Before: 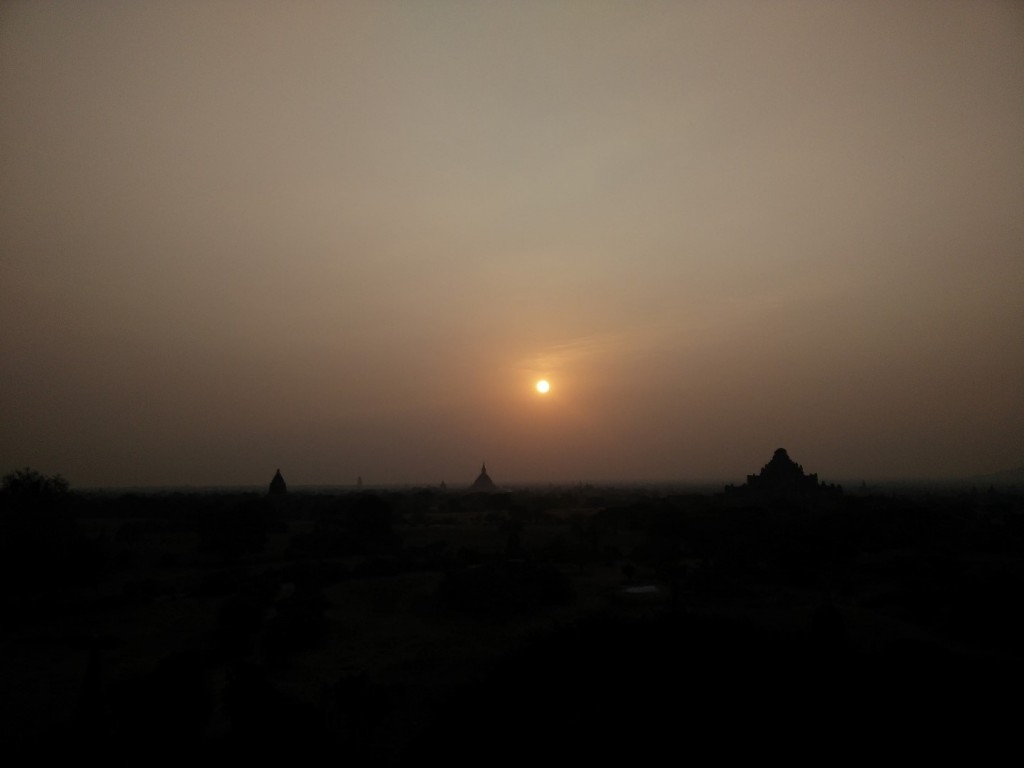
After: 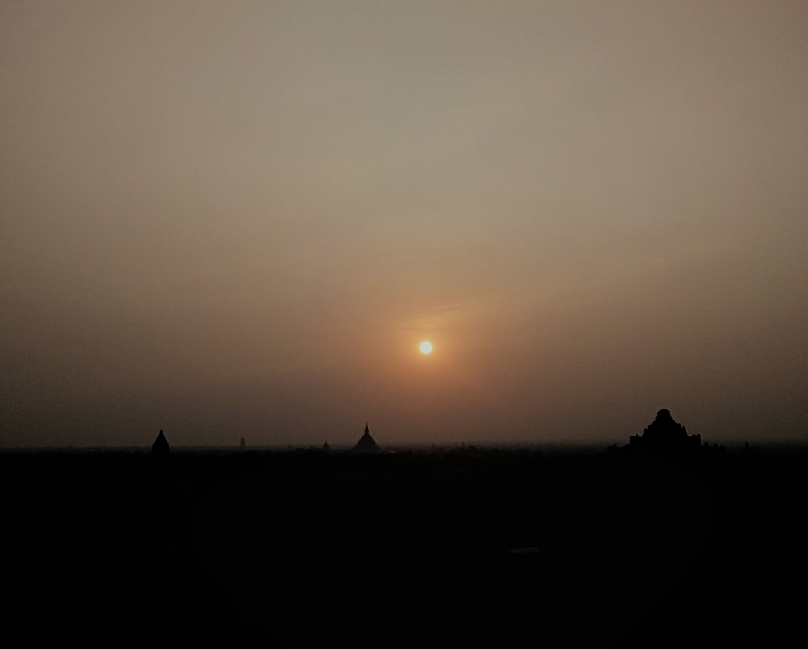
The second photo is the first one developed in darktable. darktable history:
filmic rgb: black relative exposure -7.26 EV, white relative exposure 5.06 EV, hardness 3.22
crop: left 11.434%, top 5.129%, right 9.603%, bottom 10.254%
local contrast: detail 109%
sharpen: on, module defaults
